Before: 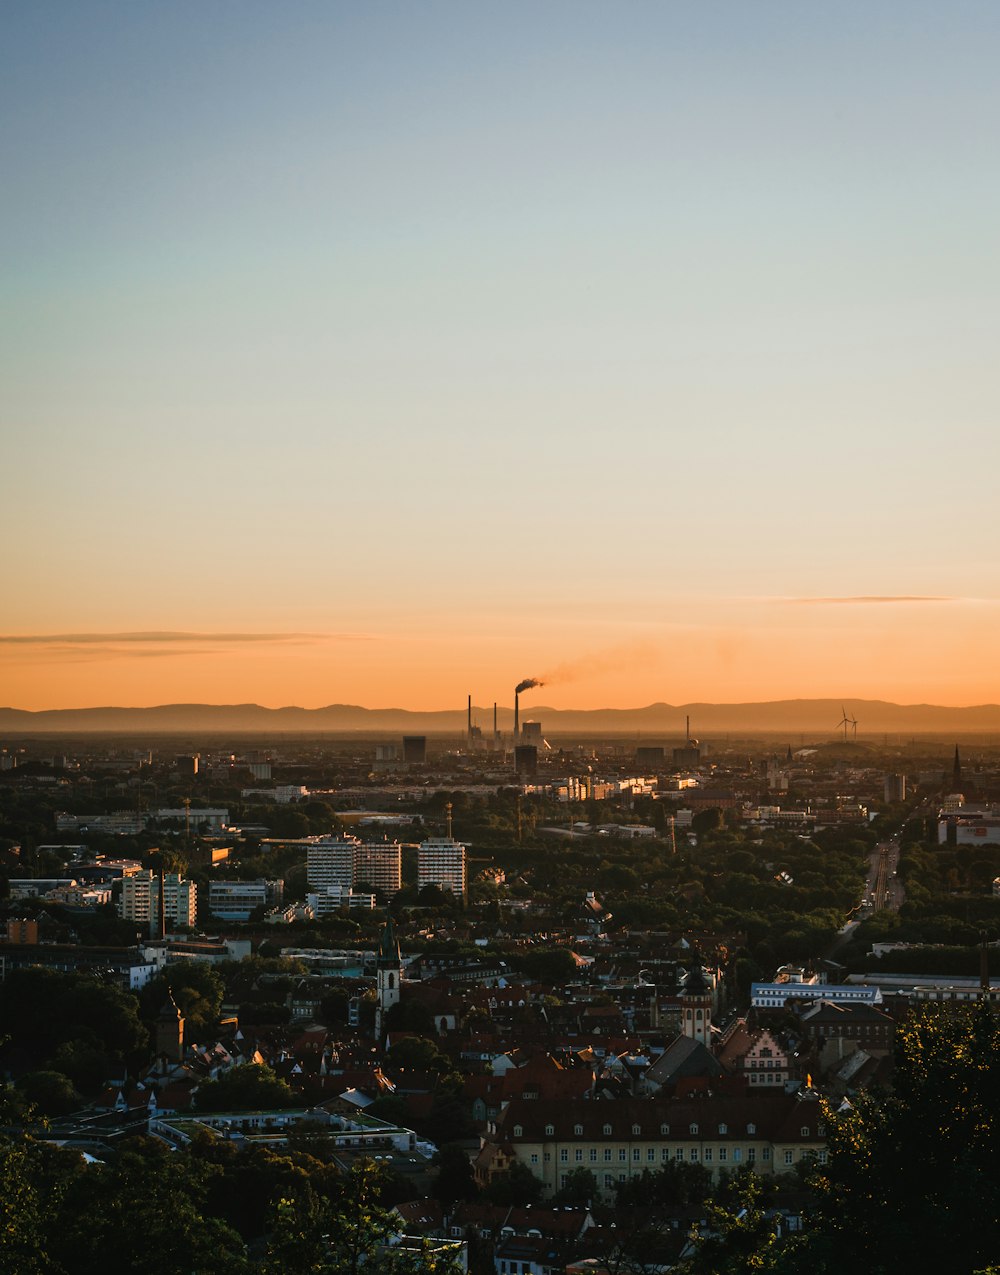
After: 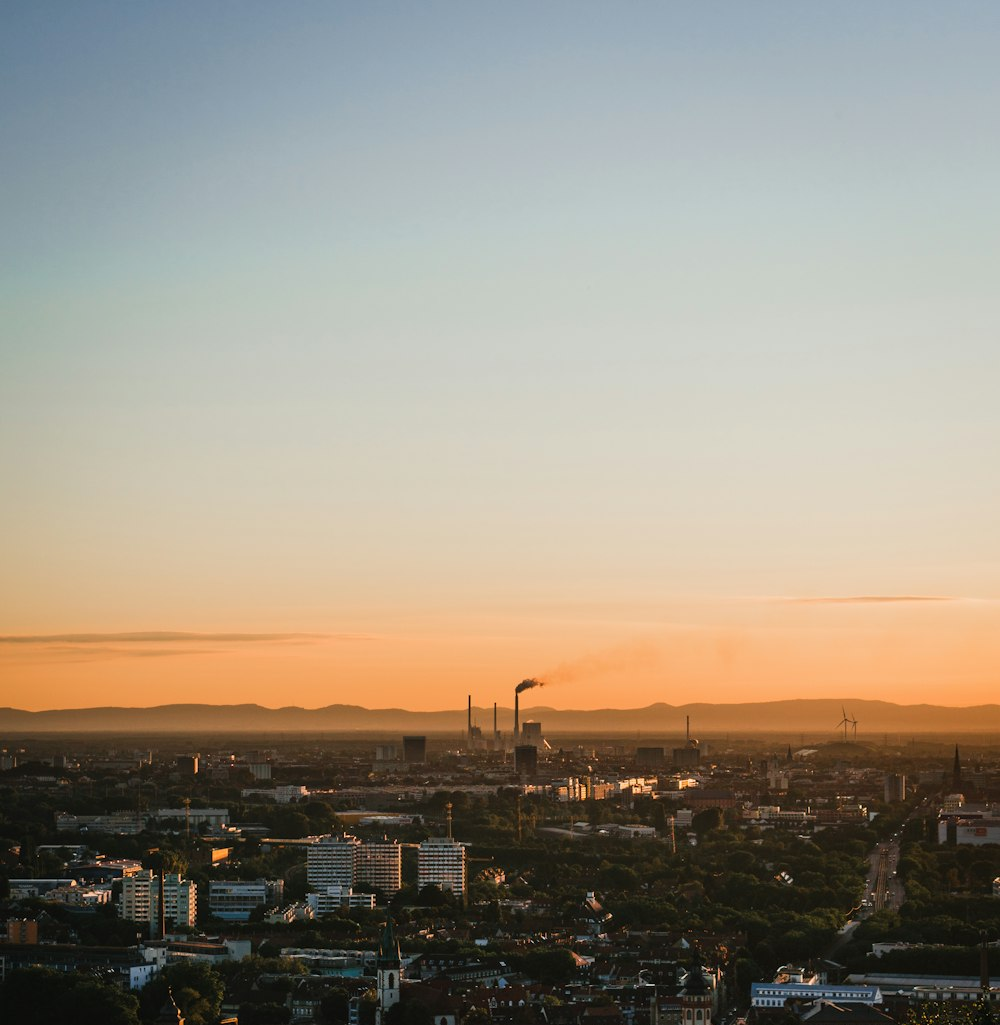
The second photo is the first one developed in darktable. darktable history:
crop: bottom 19.594%
tone equalizer: edges refinement/feathering 500, mask exposure compensation -1.57 EV, preserve details no
